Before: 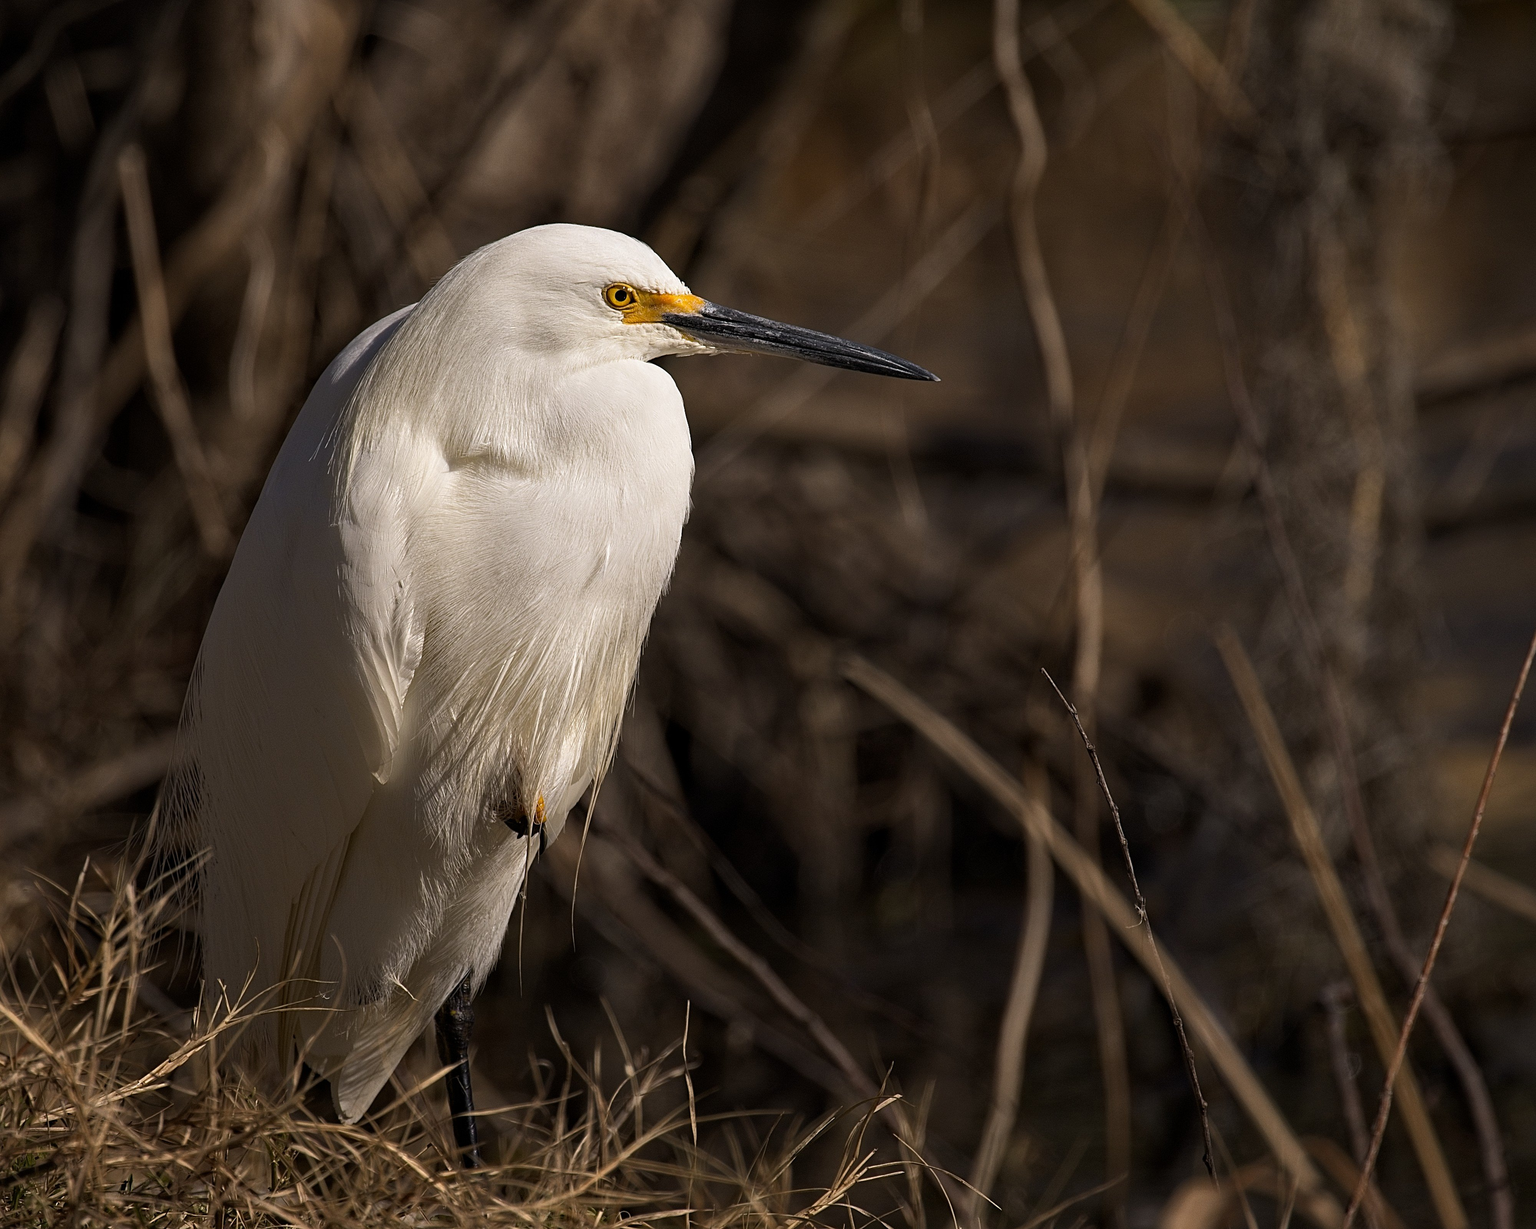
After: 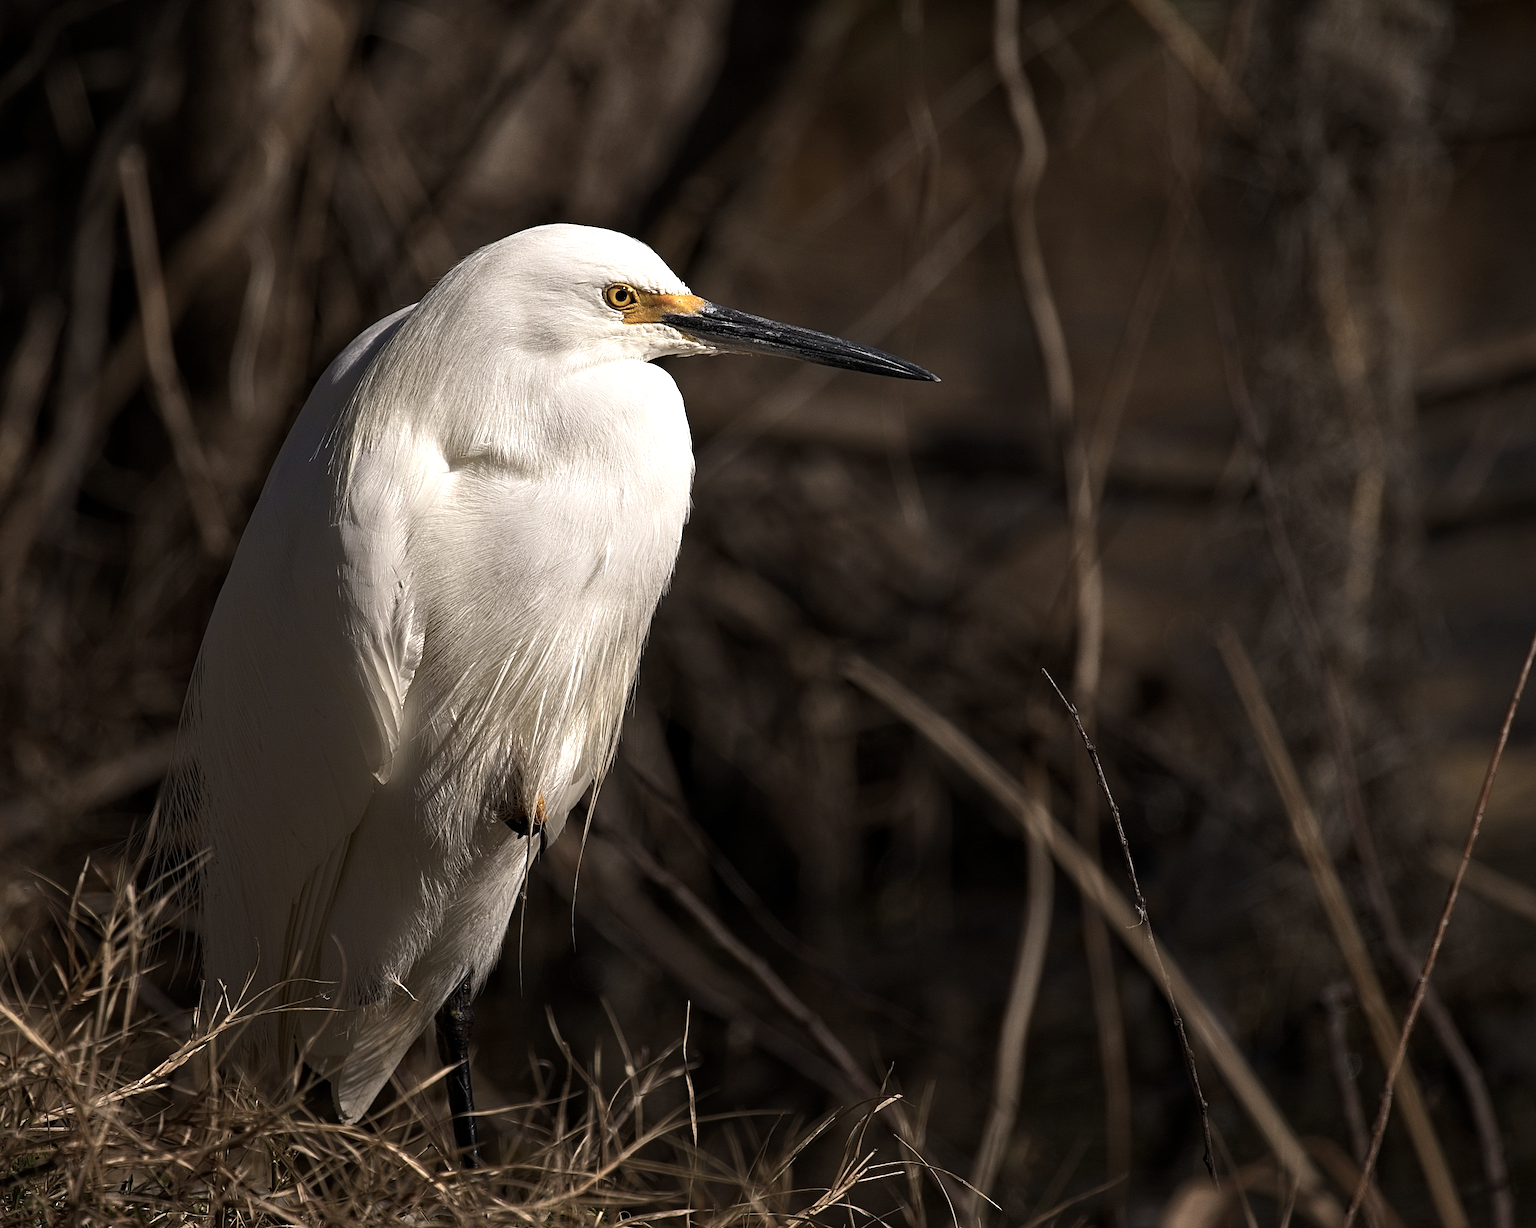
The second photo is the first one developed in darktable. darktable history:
color balance rgb: linear chroma grading › shadows -2.145%, linear chroma grading › highlights -14.917%, linear chroma grading › global chroma -9.776%, linear chroma grading › mid-tones -9.652%, perceptual saturation grading › global saturation 0.432%, perceptual brilliance grading › global brilliance 14.202%, perceptual brilliance grading › shadows -35.273%
